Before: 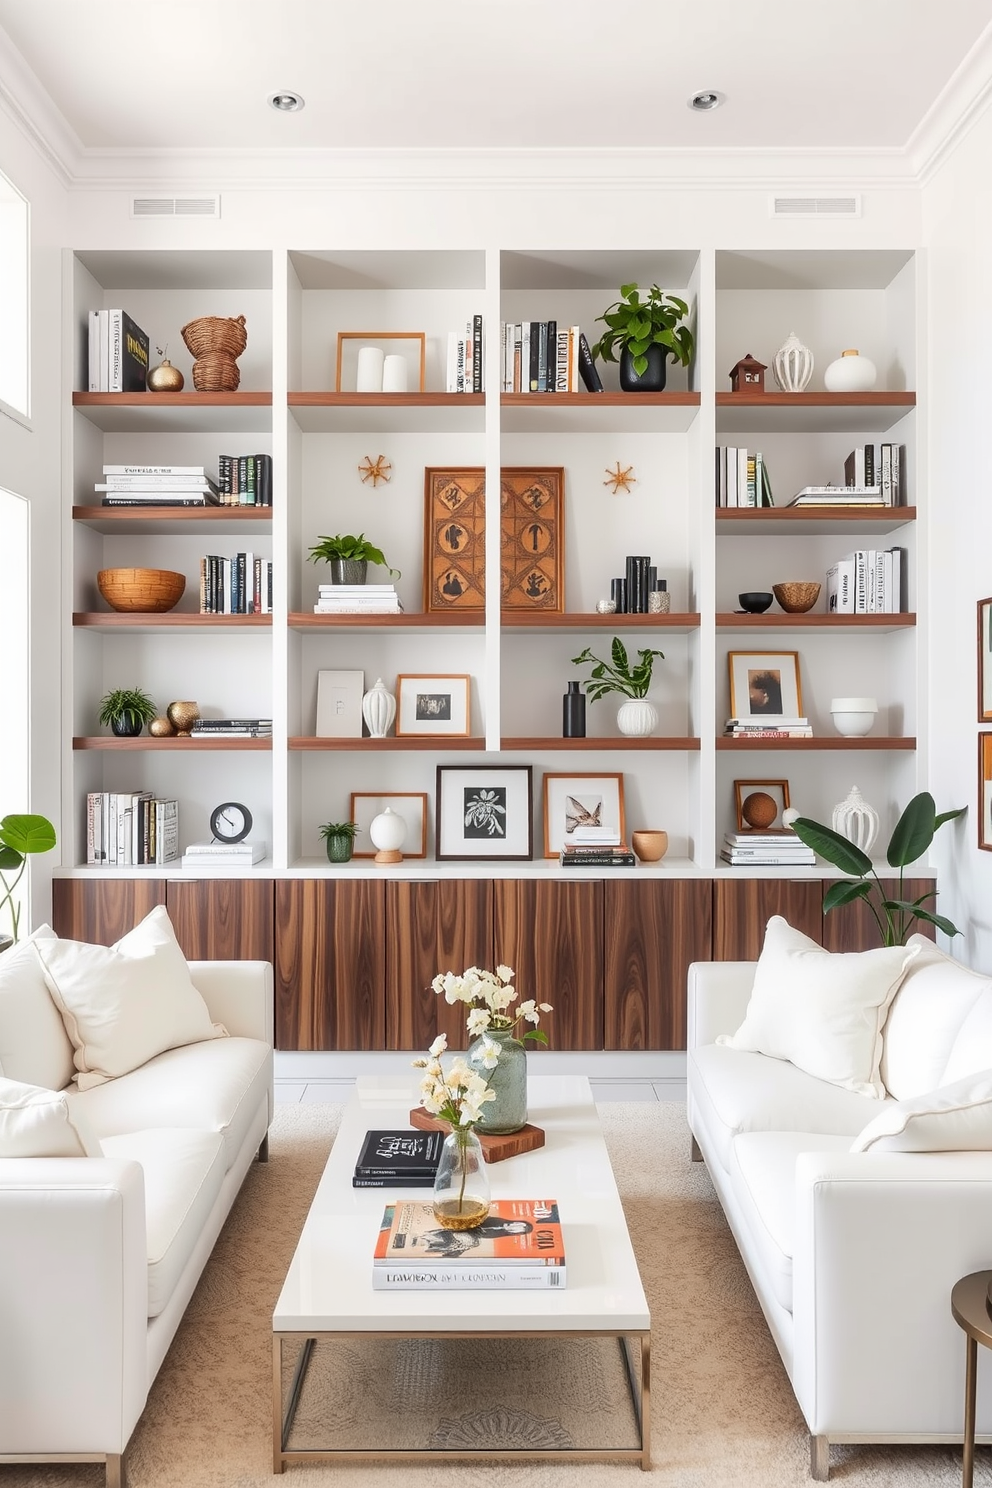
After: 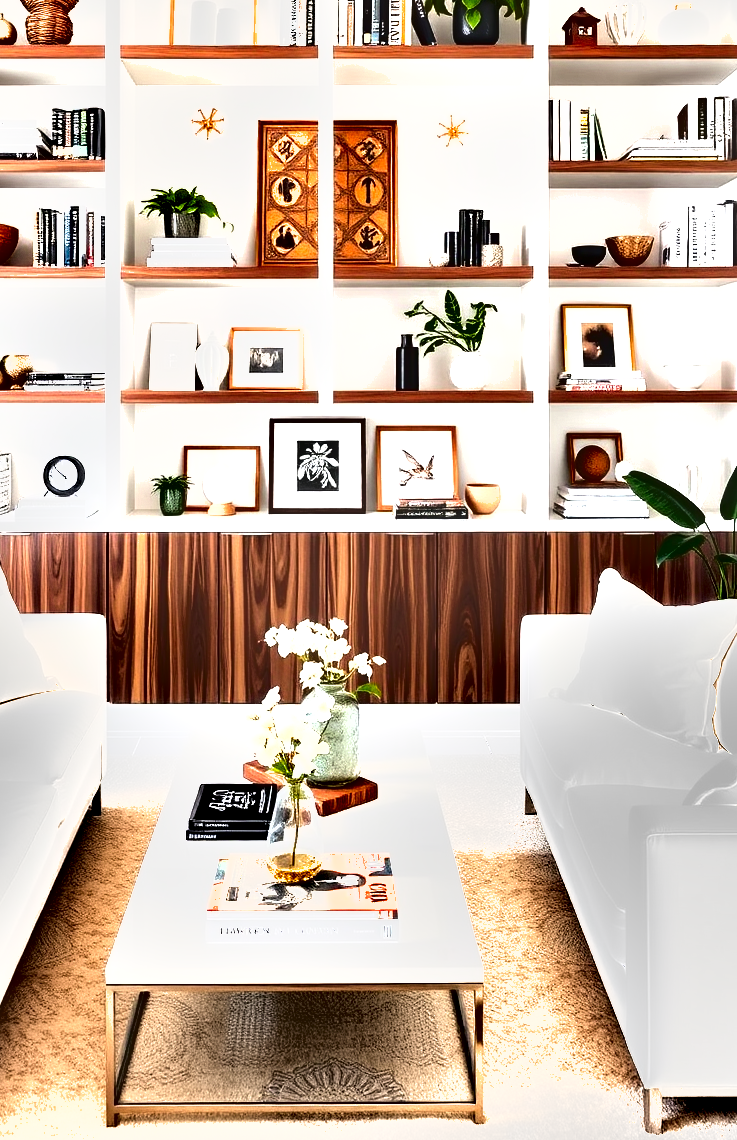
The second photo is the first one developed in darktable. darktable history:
shadows and highlights: white point adjustment 0.856, soften with gaussian
crop: left 16.843%, top 23.344%, right 8.83%
exposure: black level correction 0, exposure 1.524 EV, compensate highlight preservation false
